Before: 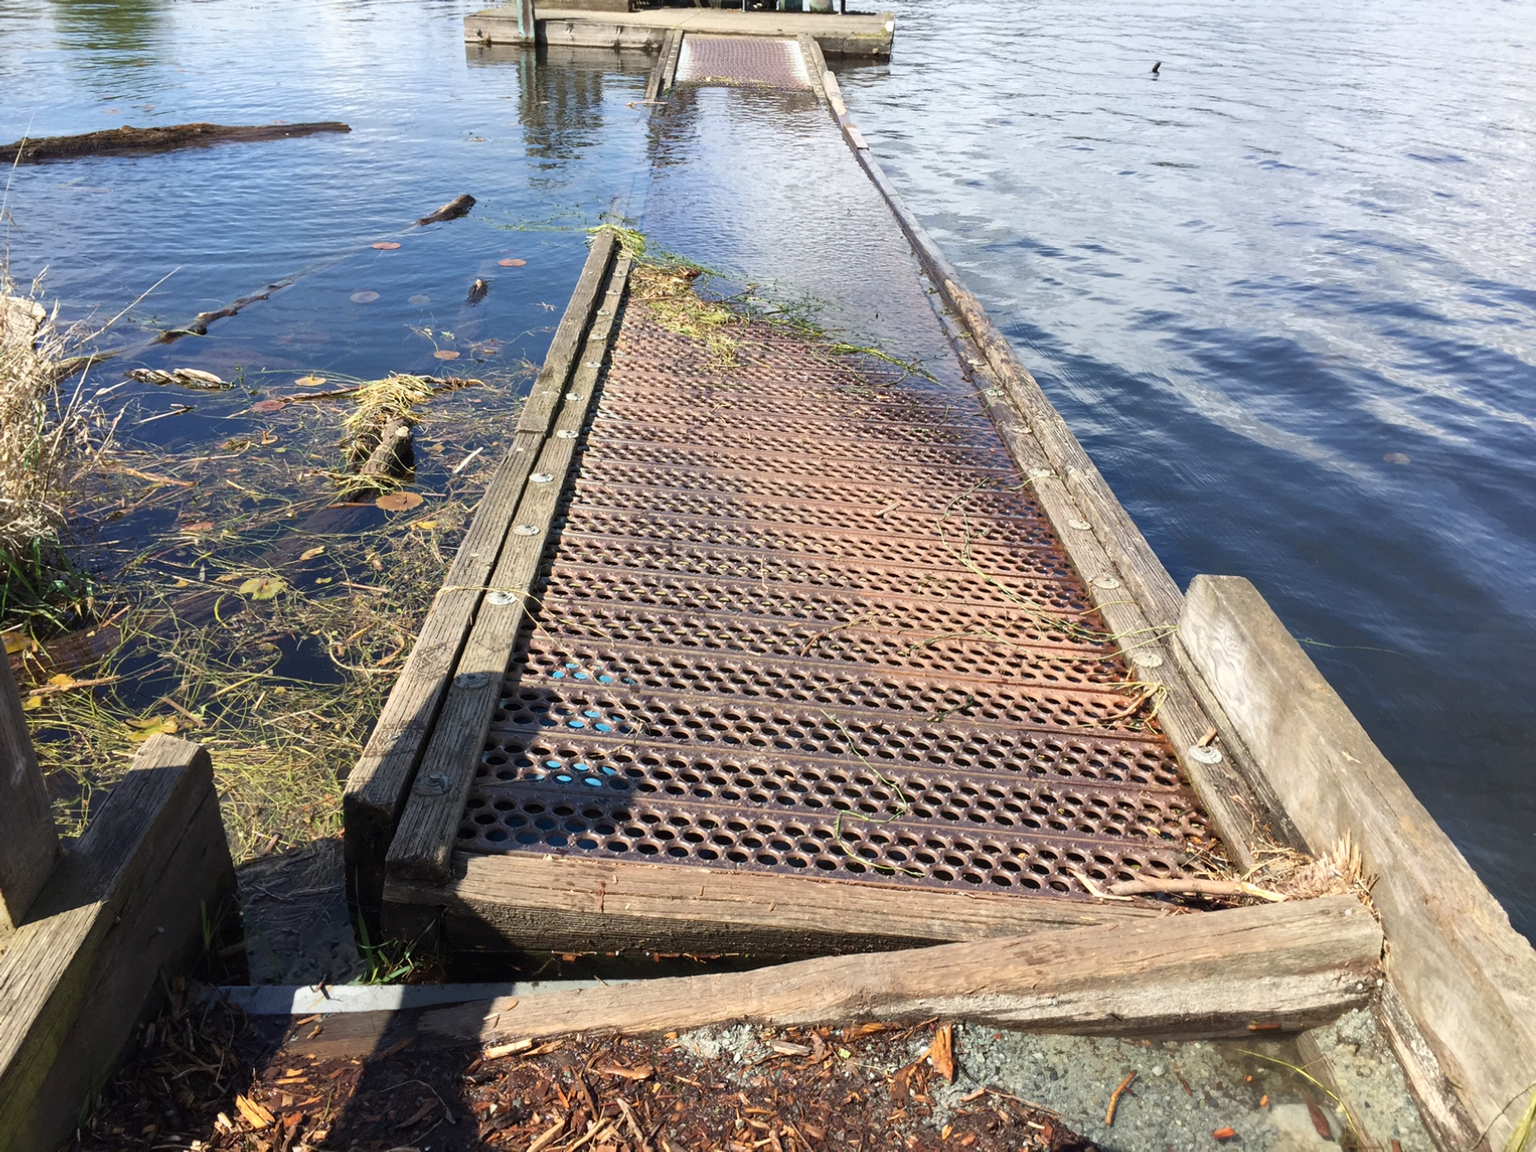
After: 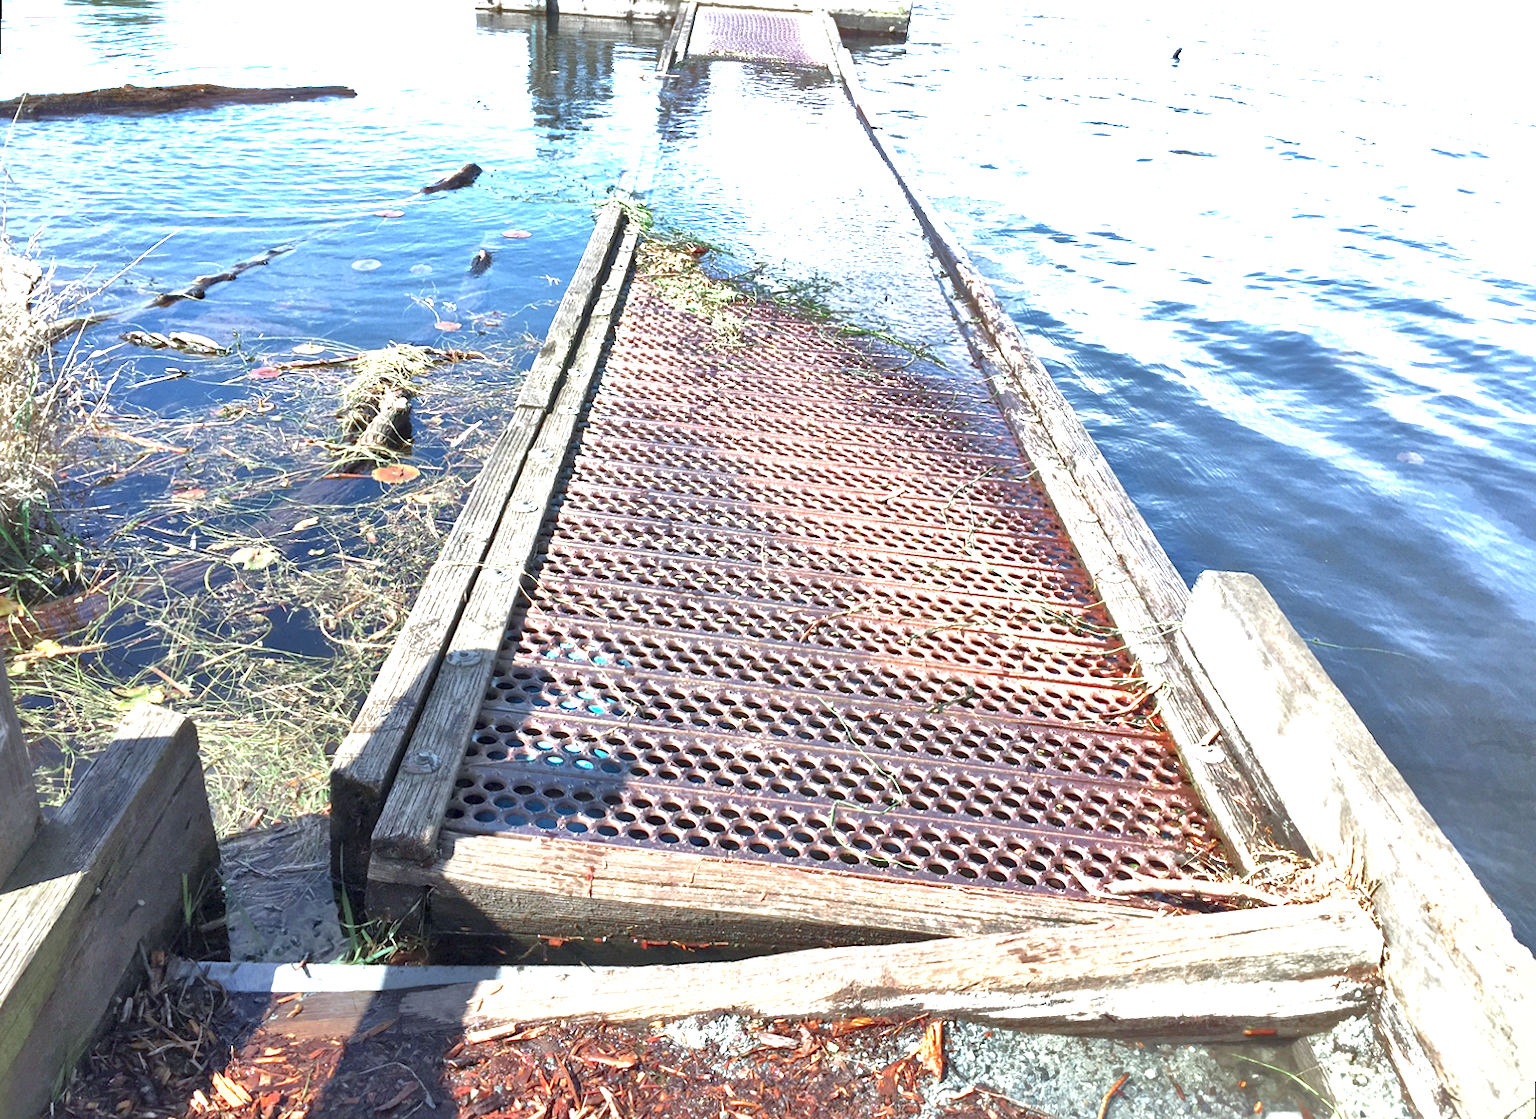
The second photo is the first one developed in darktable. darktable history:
exposure: black level correction 0, exposure 1.1 EV, compensate exposure bias true, compensate highlight preservation false
shadows and highlights: on, module defaults
local contrast: mode bilateral grid, contrast 25, coarseness 60, detail 151%, midtone range 0.2
white balance: red 0.986, blue 1.01
rotate and perspective: rotation 1.57°, crop left 0.018, crop right 0.982, crop top 0.039, crop bottom 0.961
tone equalizer: -8 EV 1 EV, -7 EV 1 EV, -6 EV 1 EV, -5 EV 1 EV, -4 EV 1 EV, -3 EV 0.75 EV, -2 EV 0.5 EV, -1 EV 0.25 EV
color zones: curves: ch0 [(0, 0.466) (0.128, 0.466) (0.25, 0.5) (0.375, 0.456) (0.5, 0.5) (0.625, 0.5) (0.737, 0.652) (0.875, 0.5)]; ch1 [(0, 0.603) (0.125, 0.618) (0.261, 0.348) (0.372, 0.353) (0.497, 0.363) (0.611, 0.45) (0.731, 0.427) (0.875, 0.518) (0.998, 0.652)]; ch2 [(0, 0.559) (0.125, 0.451) (0.253, 0.564) (0.37, 0.578) (0.5, 0.466) (0.625, 0.471) (0.731, 0.471) (0.88, 0.485)]
color calibration: x 0.37, y 0.382, temperature 4313.32 K
